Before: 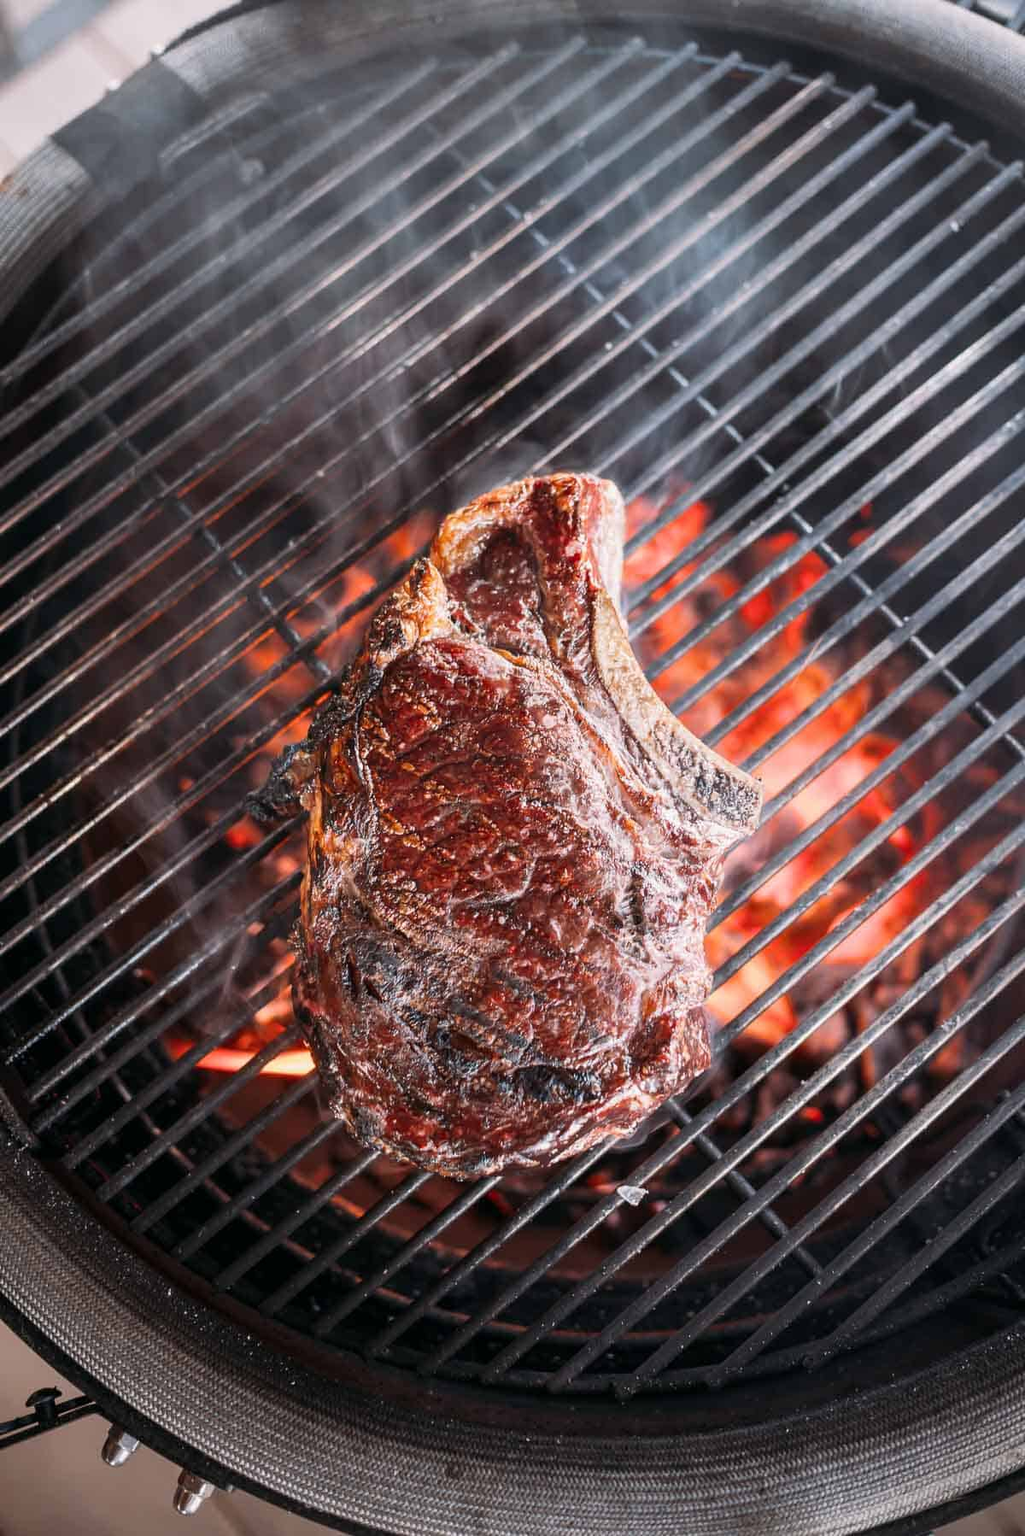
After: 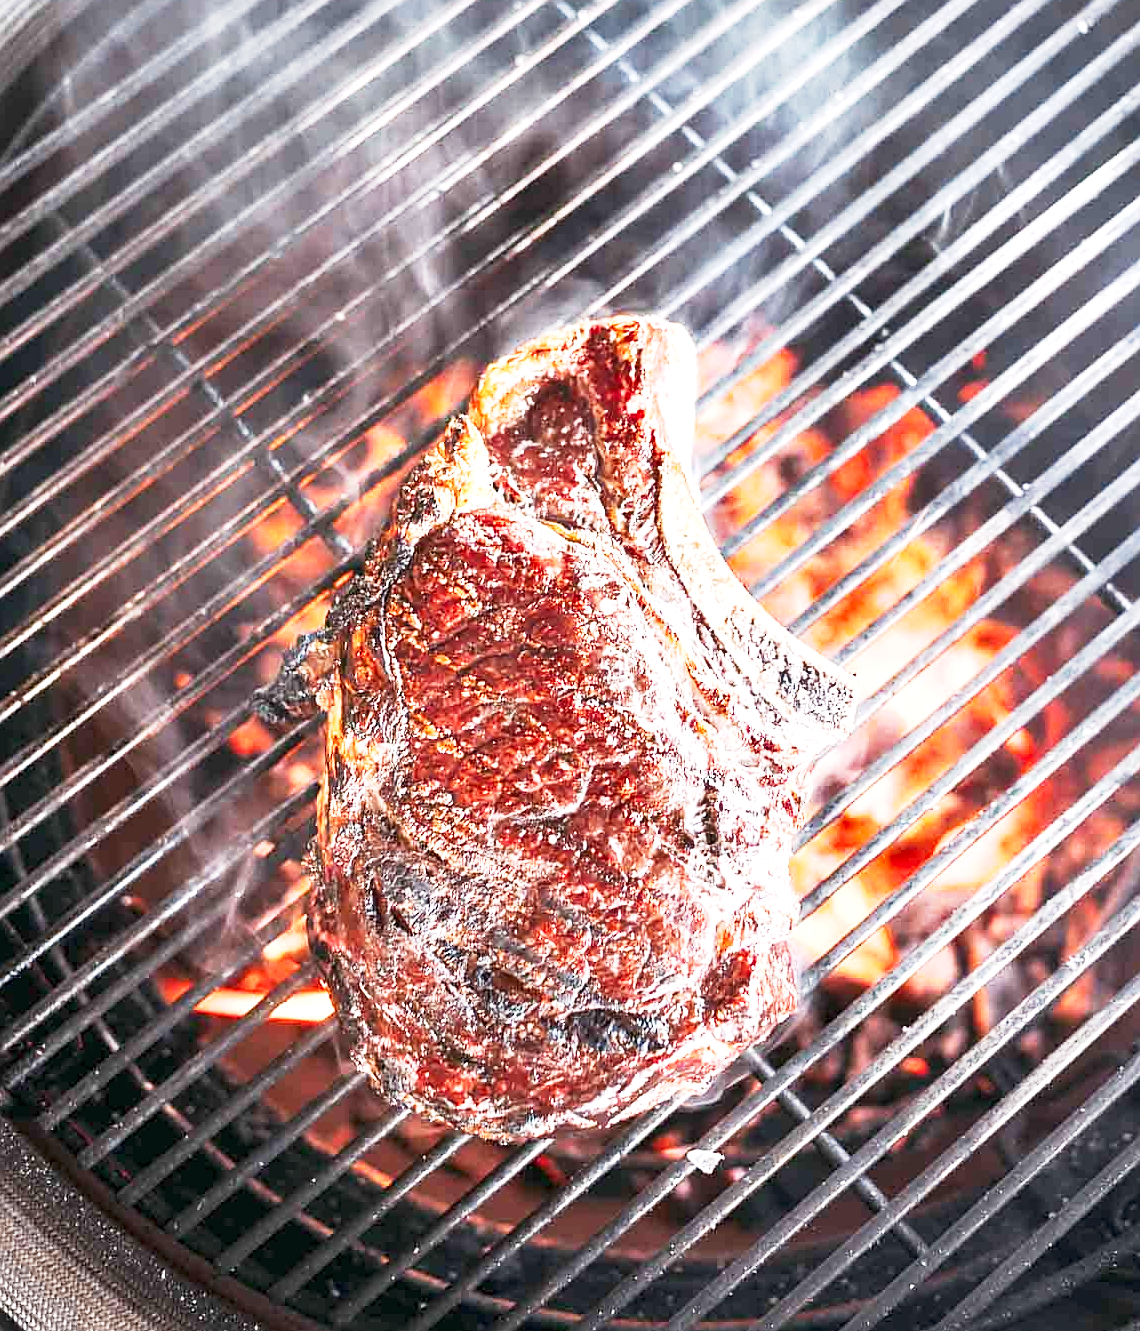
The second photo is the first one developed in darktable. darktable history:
shadows and highlights: shadows 12, white point adjustment 1.2, soften with gaussian
sharpen: on, module defaults
exposure: black level correction 0, exposure 1.5 EV, compensate exposure bias true, compensate highlight preservation false
crop and rotate: left 2.991%, top 13.302%, right 1.981%, bottom 12.636%
base curve: curves: ch0 [(0, 0) (0.088, 0.125) (0.176, 0.251) (0.354, 0.501) (0.613, 0.749) (1, 0.877)], preserve colors none
